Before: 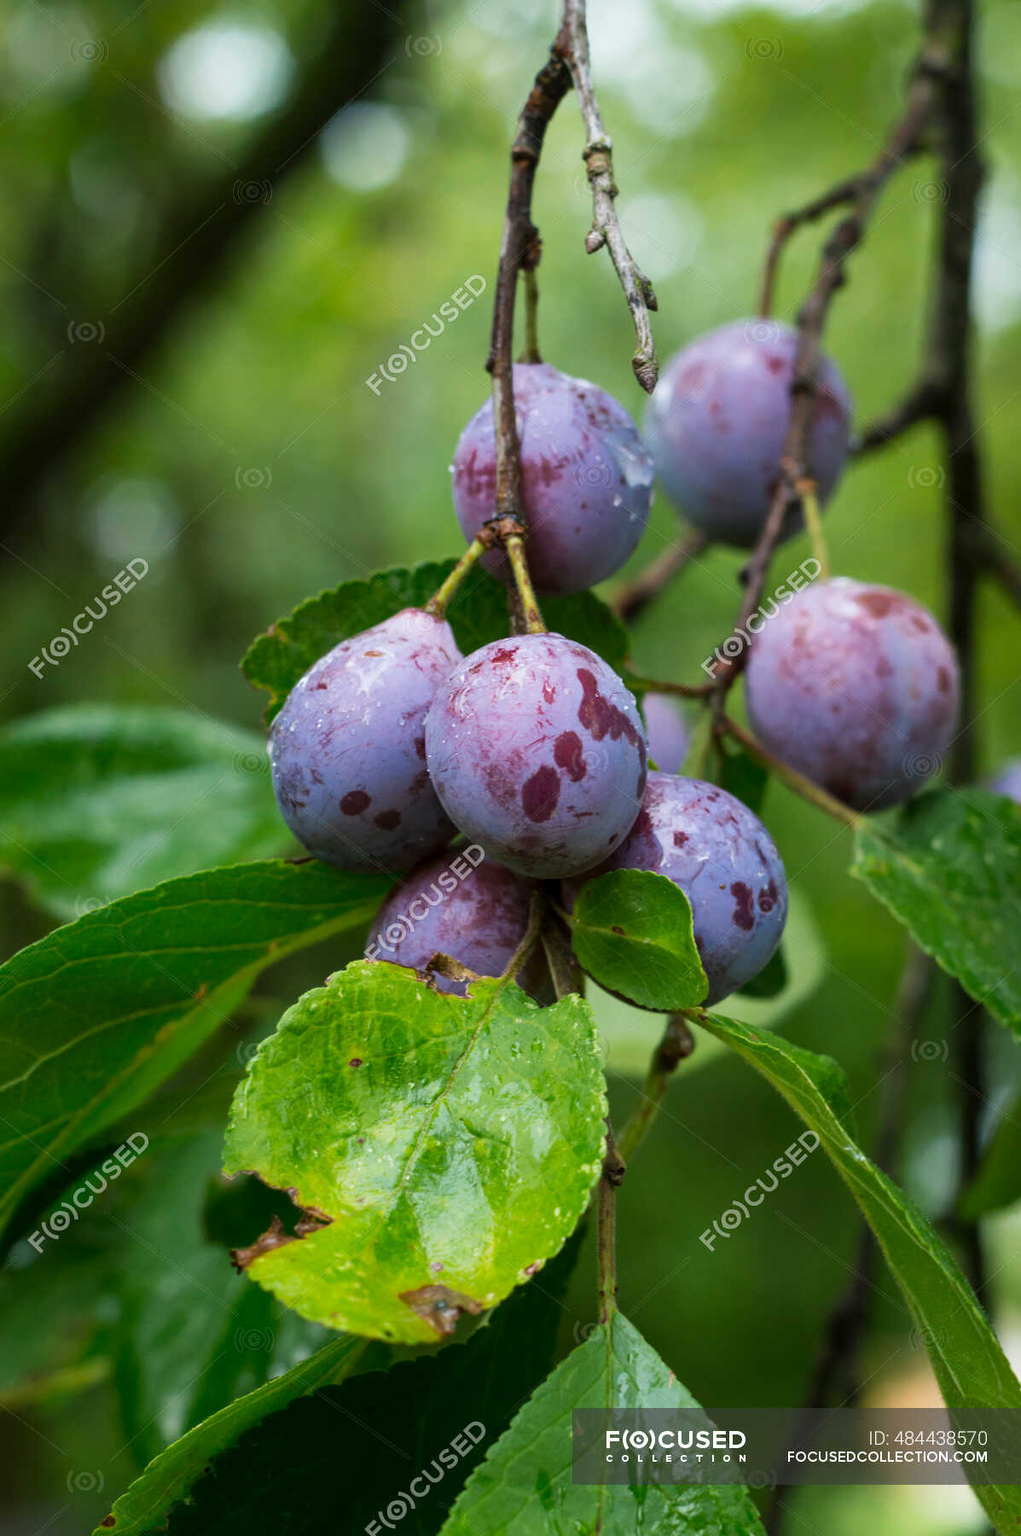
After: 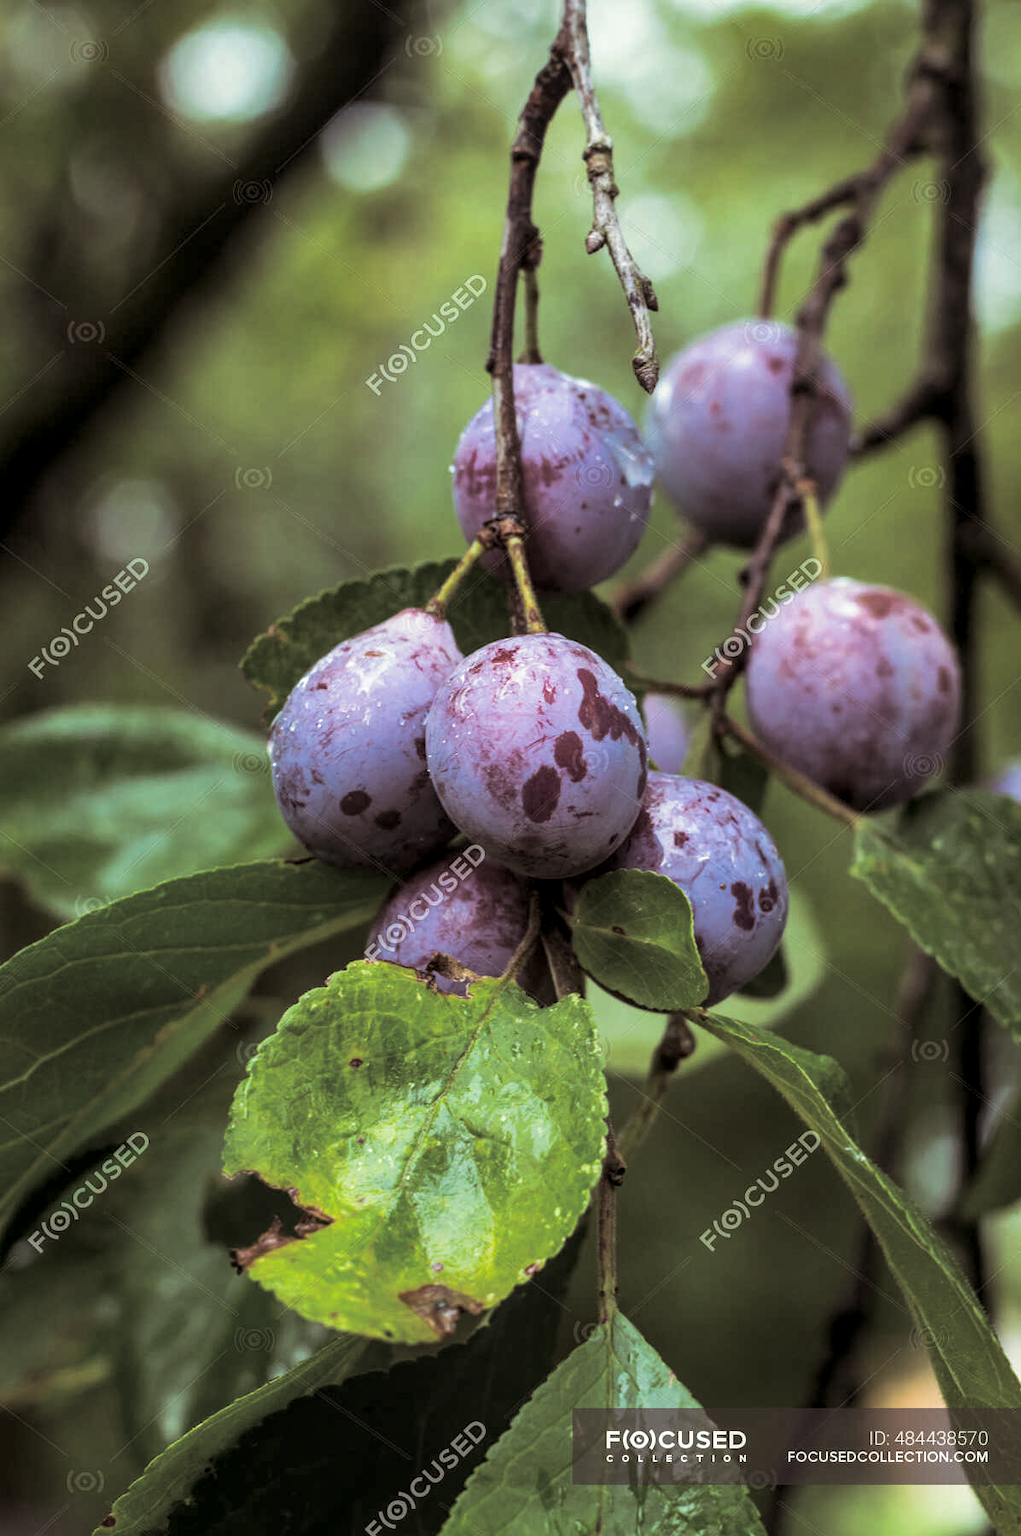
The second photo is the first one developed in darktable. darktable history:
split-toning: shadows › saturation 0.2
tone equalizer: on, module defaults
local contrast: on, module defaults
